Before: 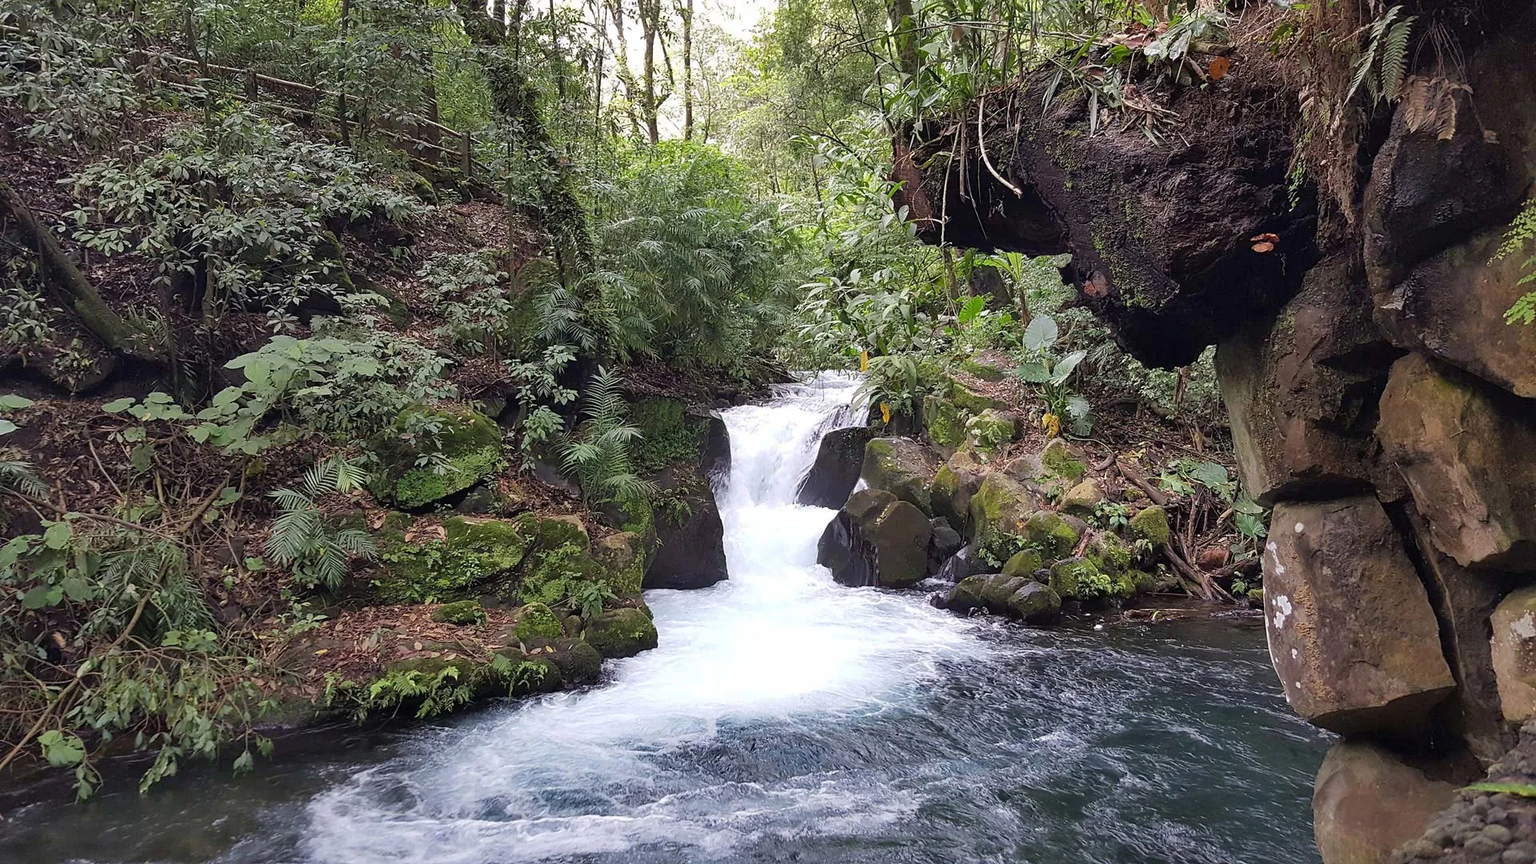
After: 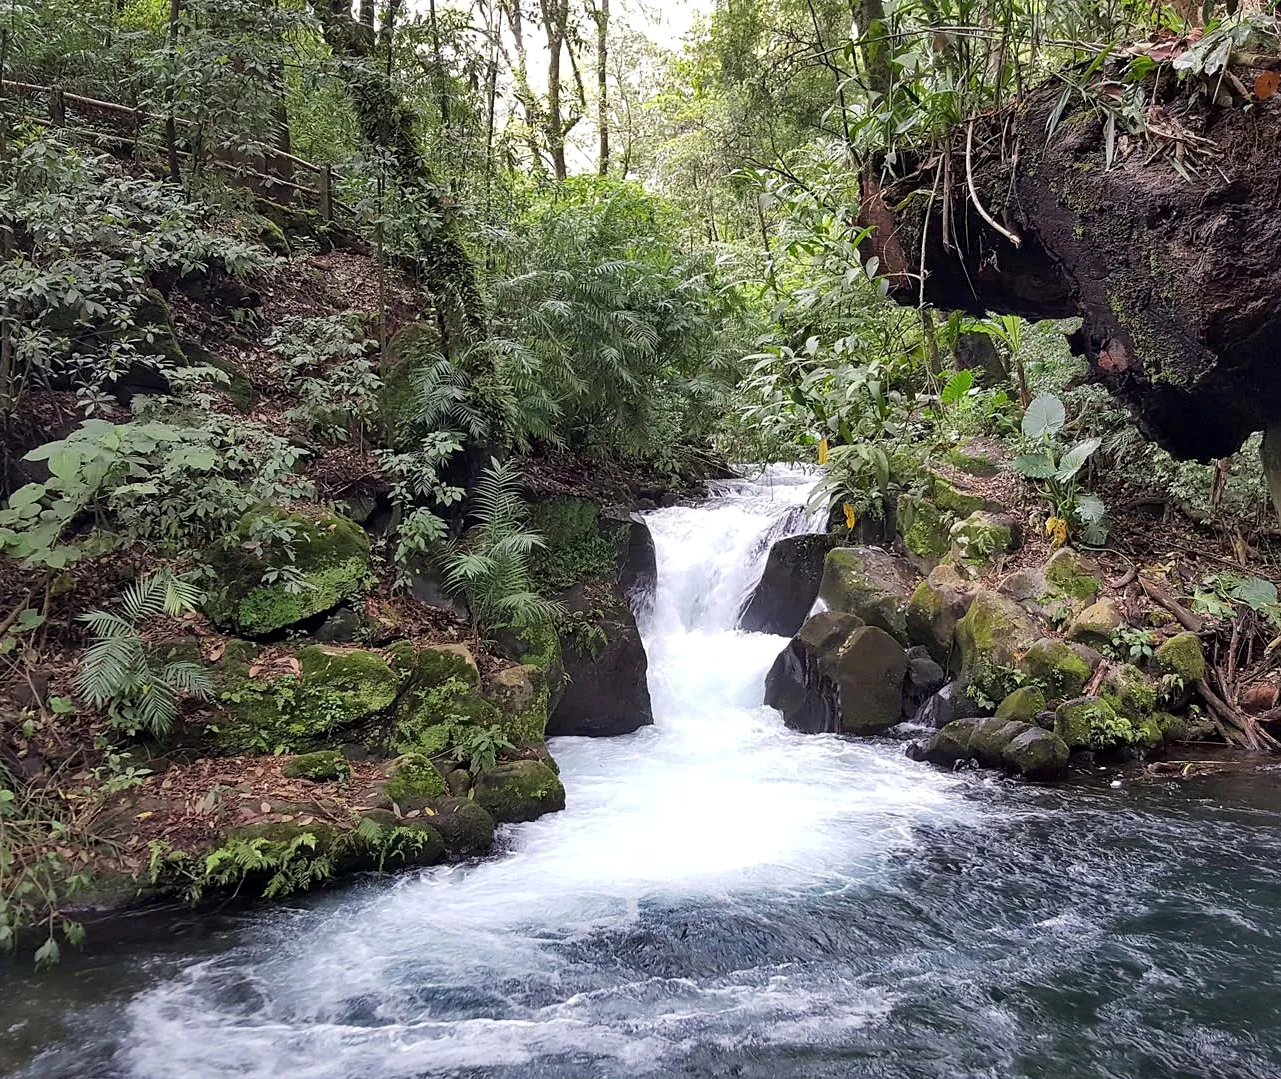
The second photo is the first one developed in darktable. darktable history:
local contrast: mode bilateral grid, contrast 19, coarseness 49, detail 132%, midtone range 0.2
crop and rotate: left 13.404%, right 19.869%
